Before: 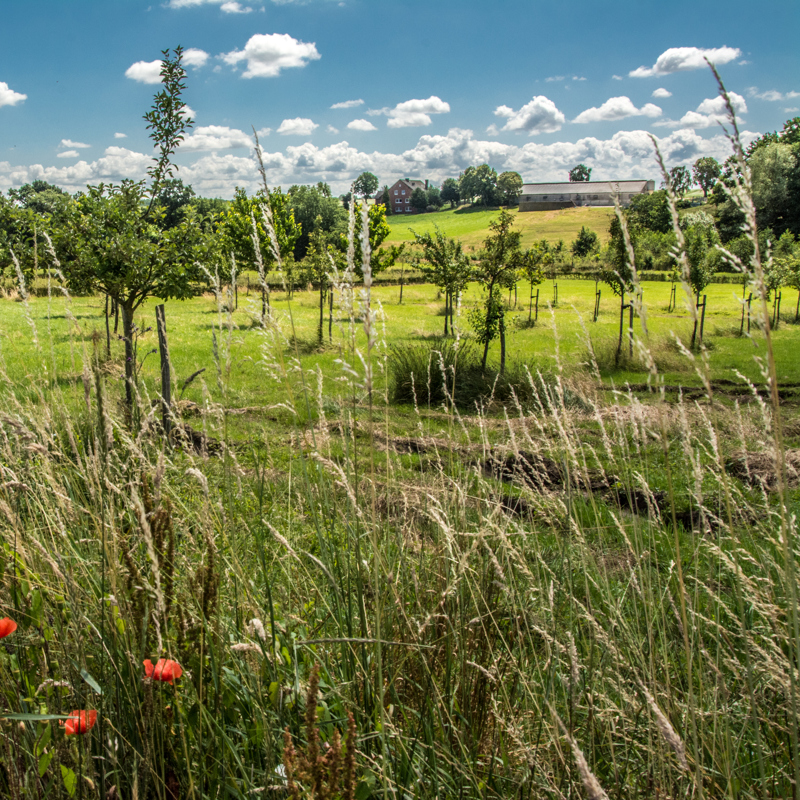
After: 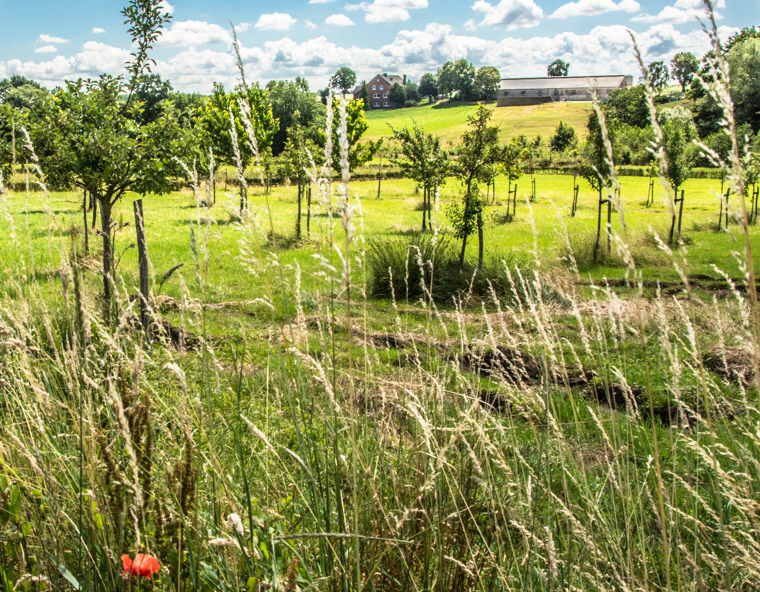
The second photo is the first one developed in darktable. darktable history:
crop and rotate: left 2.991%, top 13.302%, right 1.981%, bottom 12.636%
base curve: curves: ch0 [(0, 0) (0.579, 0.807) (1, 1)], preserve colors none
